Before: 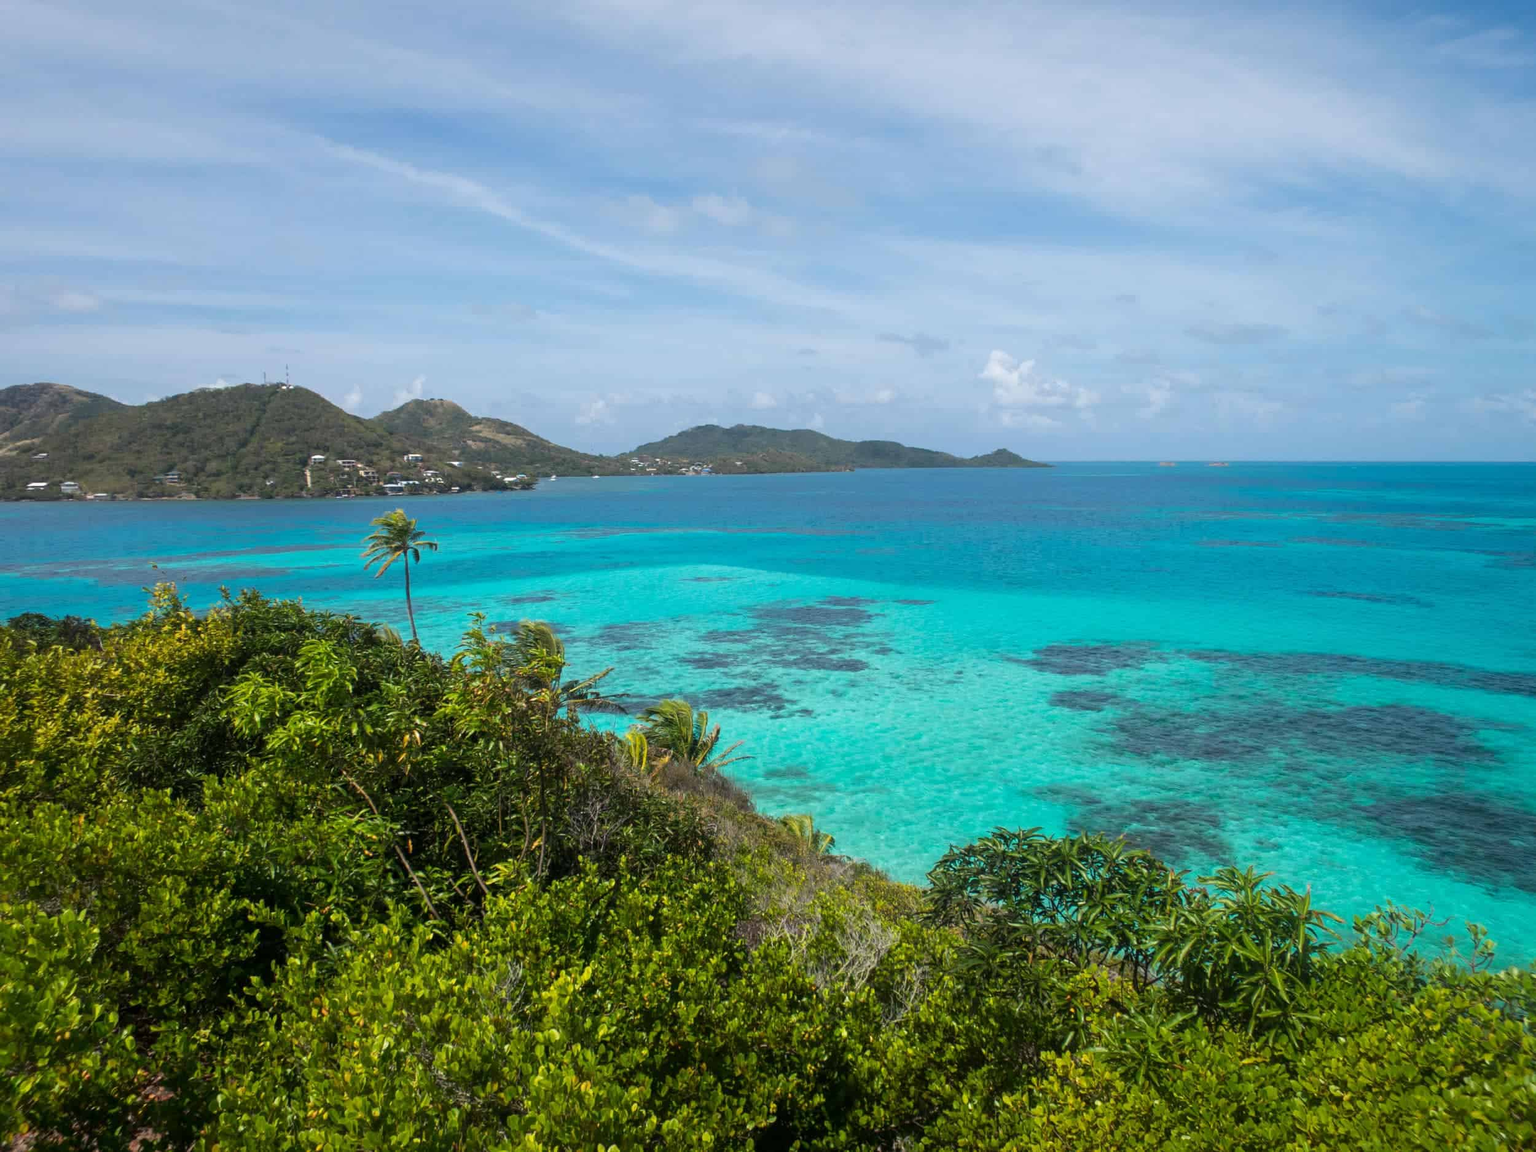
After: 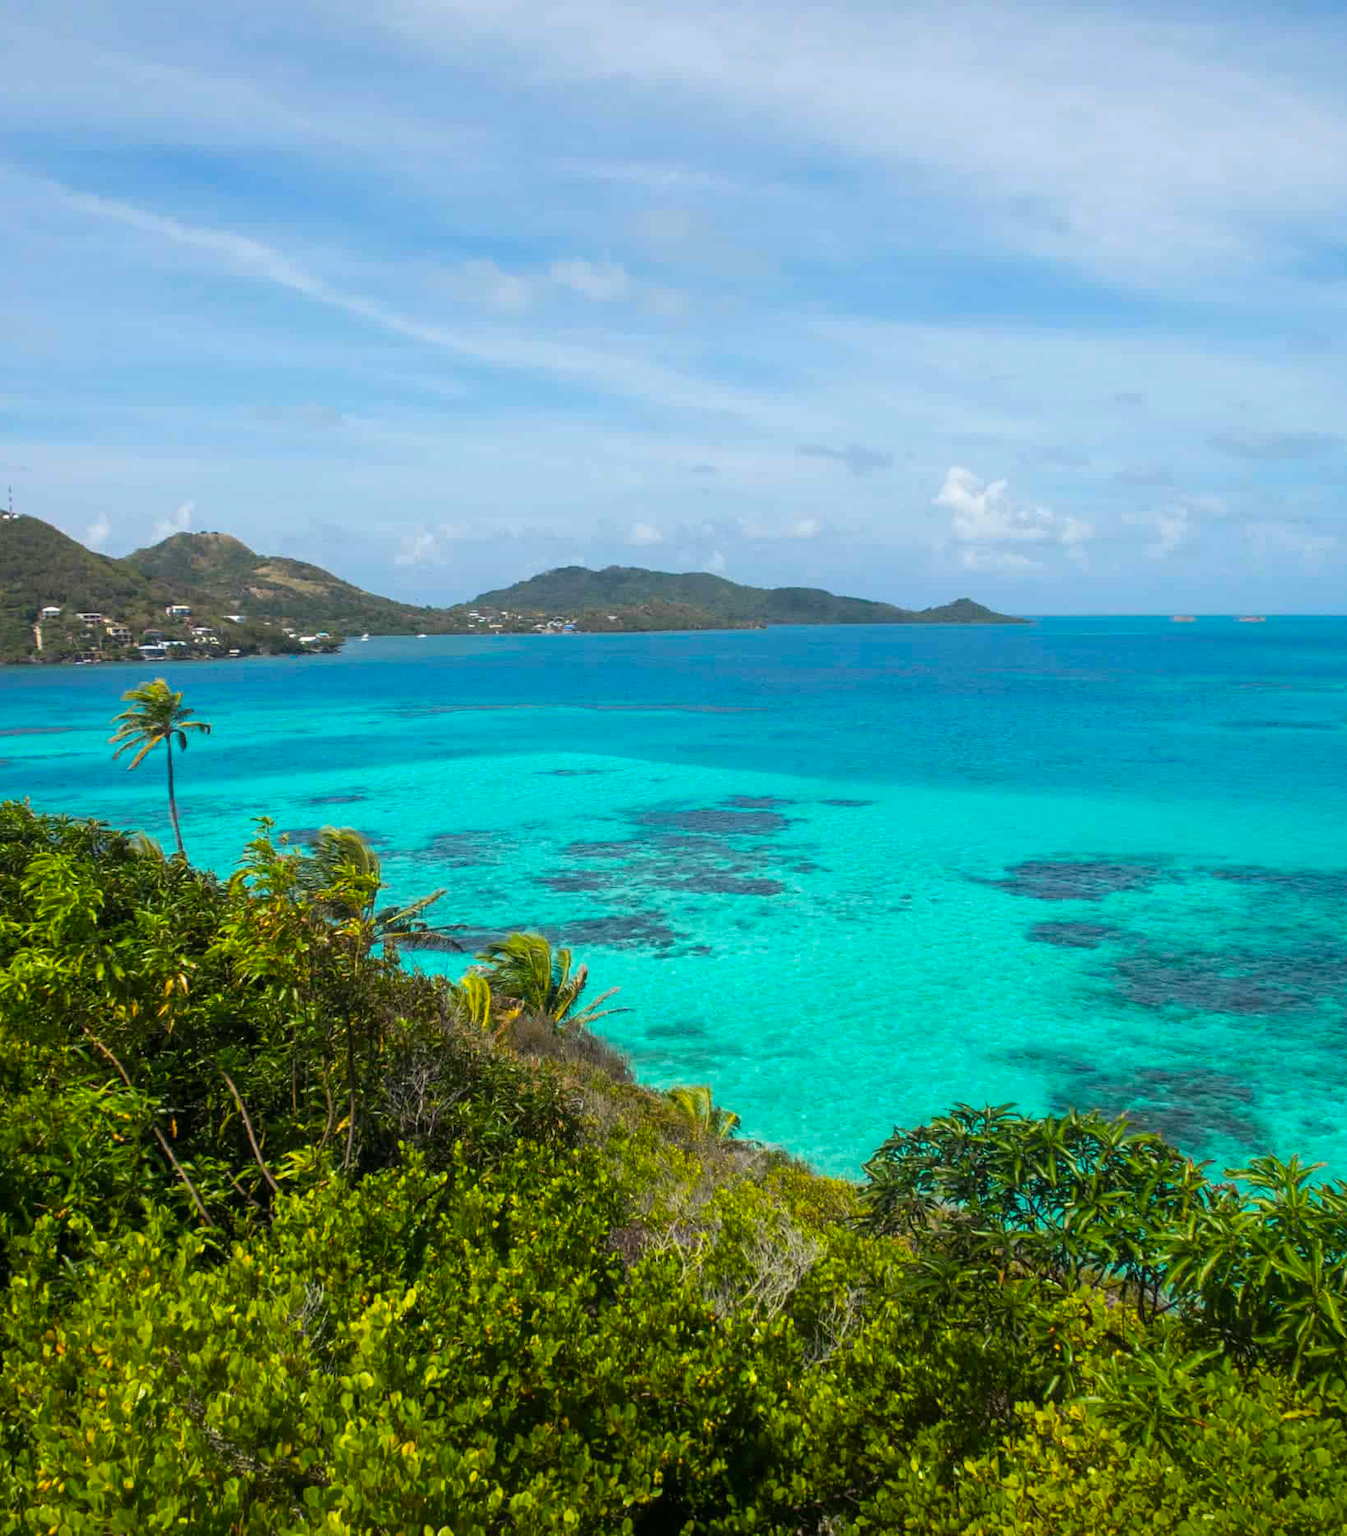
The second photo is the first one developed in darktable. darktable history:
crop and rotate: left 18.258%, right 15.936%
color balance rgb: highlights gain › luminance 6.487%, highlights gain › chroma 1.25%, highlights gain › hue 91.22°, linear chroma grading › global chroma 25.549%, perceptual saturation grading › global saturation 0.455%, saturation formula JzAzBz (2021)
